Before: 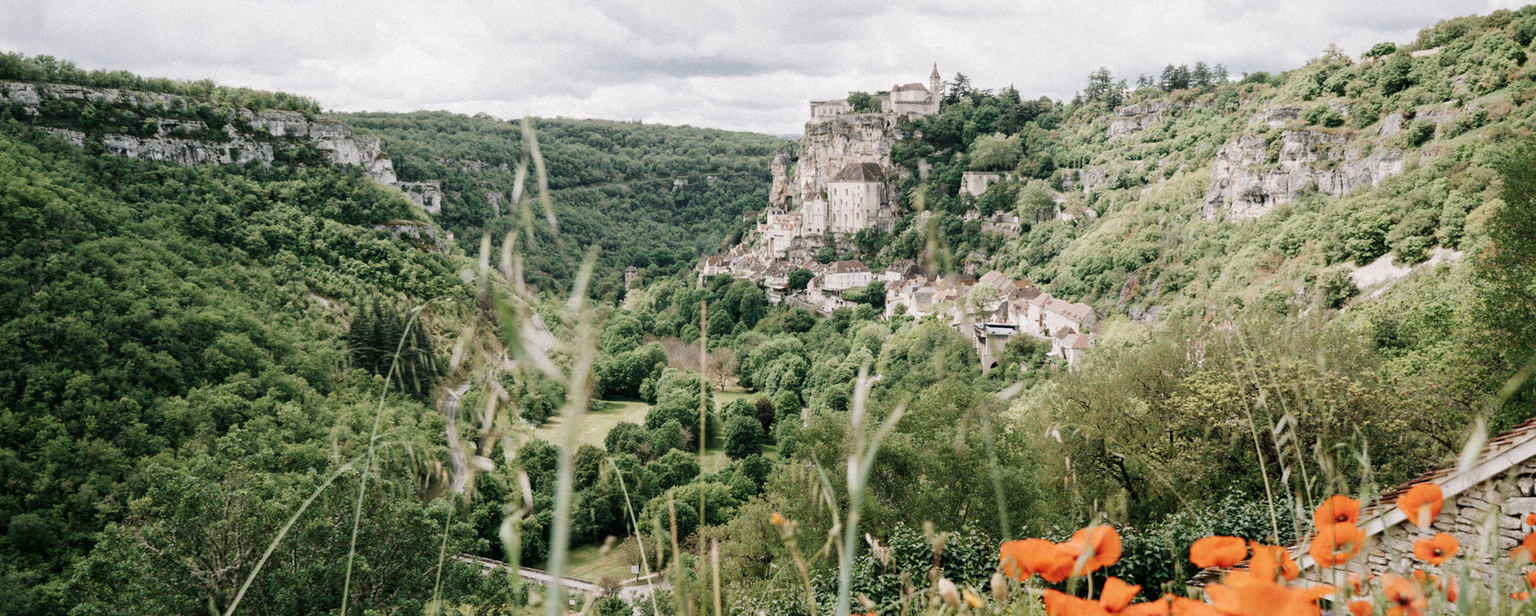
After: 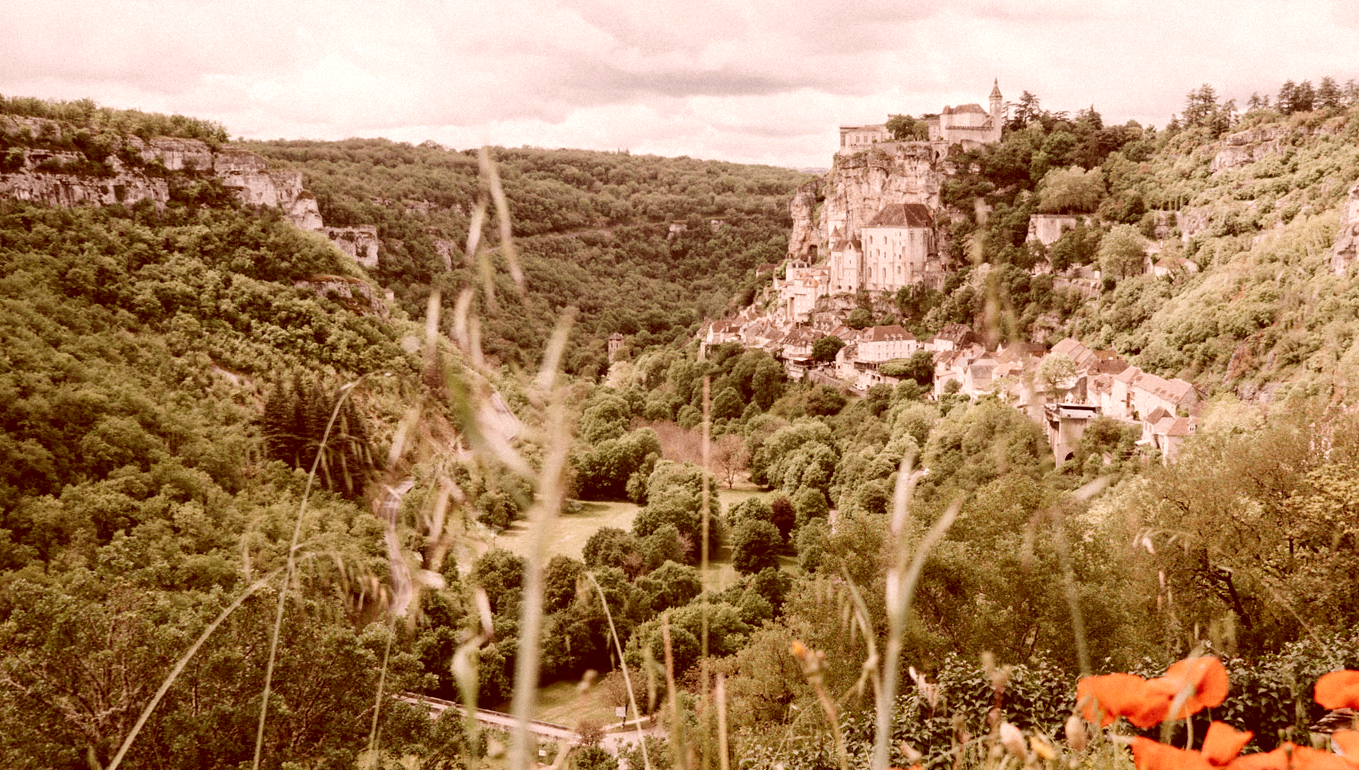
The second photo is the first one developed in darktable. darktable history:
color correction: highlights a* 9.03, highlights b* 8.71, shadows a* 40, shadows b* 40, saturation 0.8
exposure: exposure 0.2 EV, compensate highlight preservation false
crop and rotate: left 9.061%, right 20.142%
